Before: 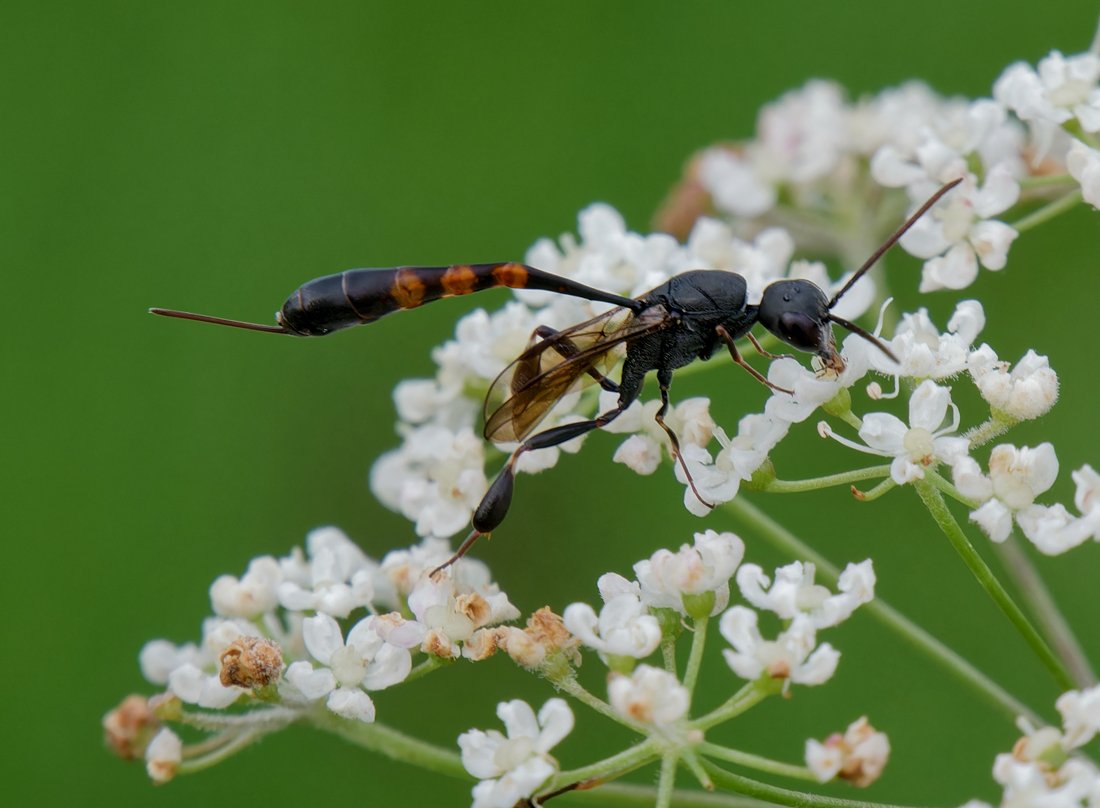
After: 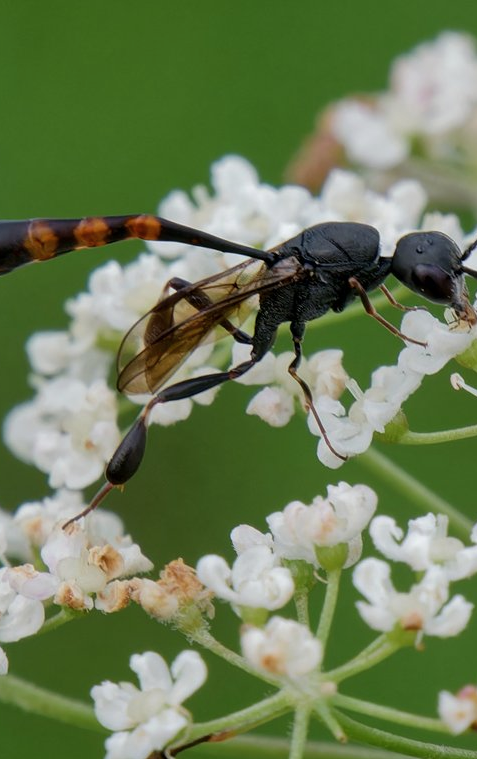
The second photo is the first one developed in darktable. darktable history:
tone equalizer: on, module defaults
exposure: compensate highlight preservation false
contrast brightness saturation: saturation -0.05
crop: left 33.452%, top 6.025%, right 23.155%
